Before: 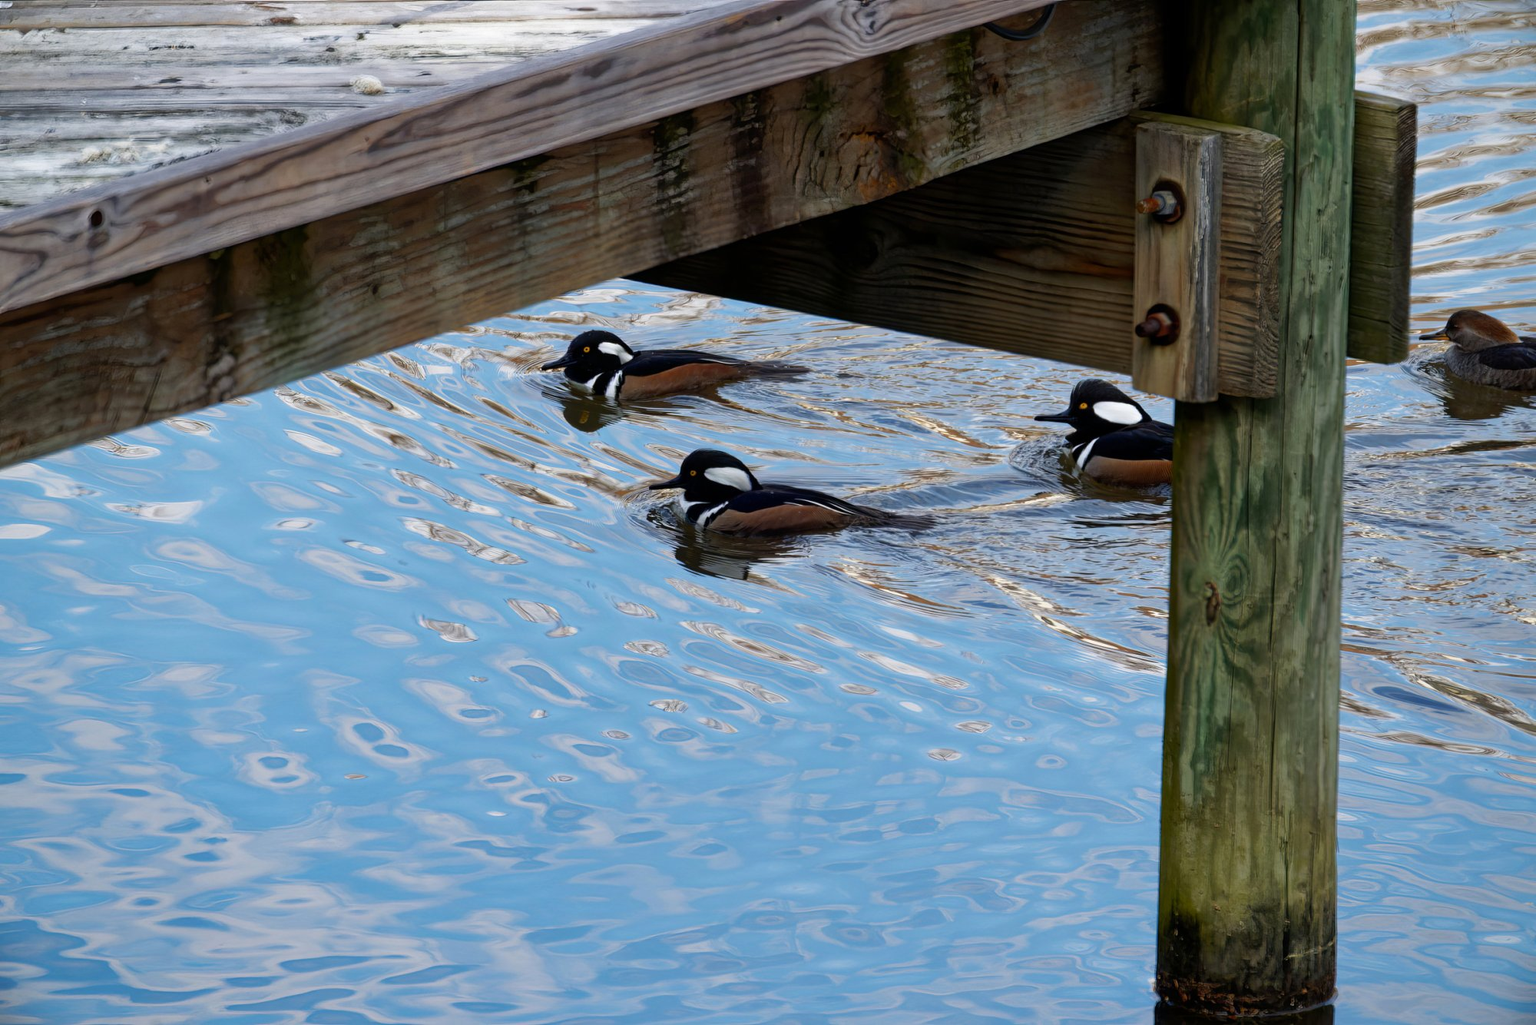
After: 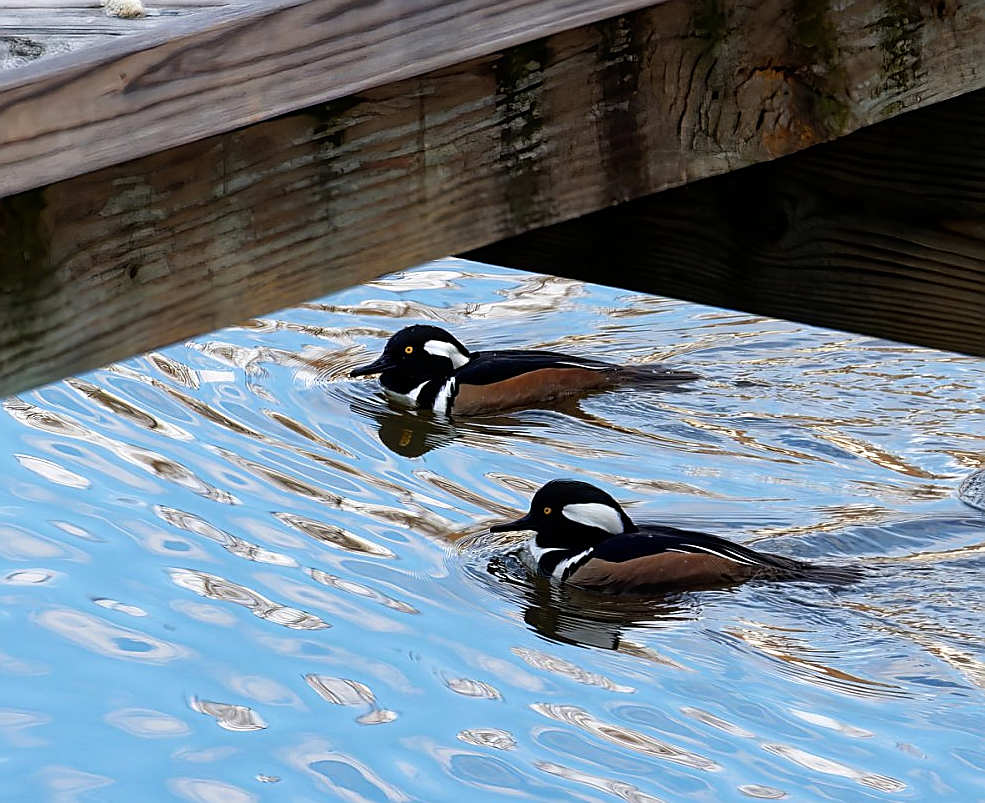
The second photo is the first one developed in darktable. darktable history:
tone equalizer: -8 EV -0.431 EV, -7 EV -0.374 EV, -6 EV -0.333 EV, -5 EV -0.239 EV, -3 EV 0.218 EV, -2 EV 0.328 EV, -1 EV 0.396 EV, +0 EV 0.395 EV
crop: left 17.792%, top 7.912%, right 32.955%, bottom 31.827%
exposure: exposure -0.108 EV, compensate exposure bias true, compensate highlight preservation false
sharpen: radius 1.408, amount 1.26, threshold 0.815
